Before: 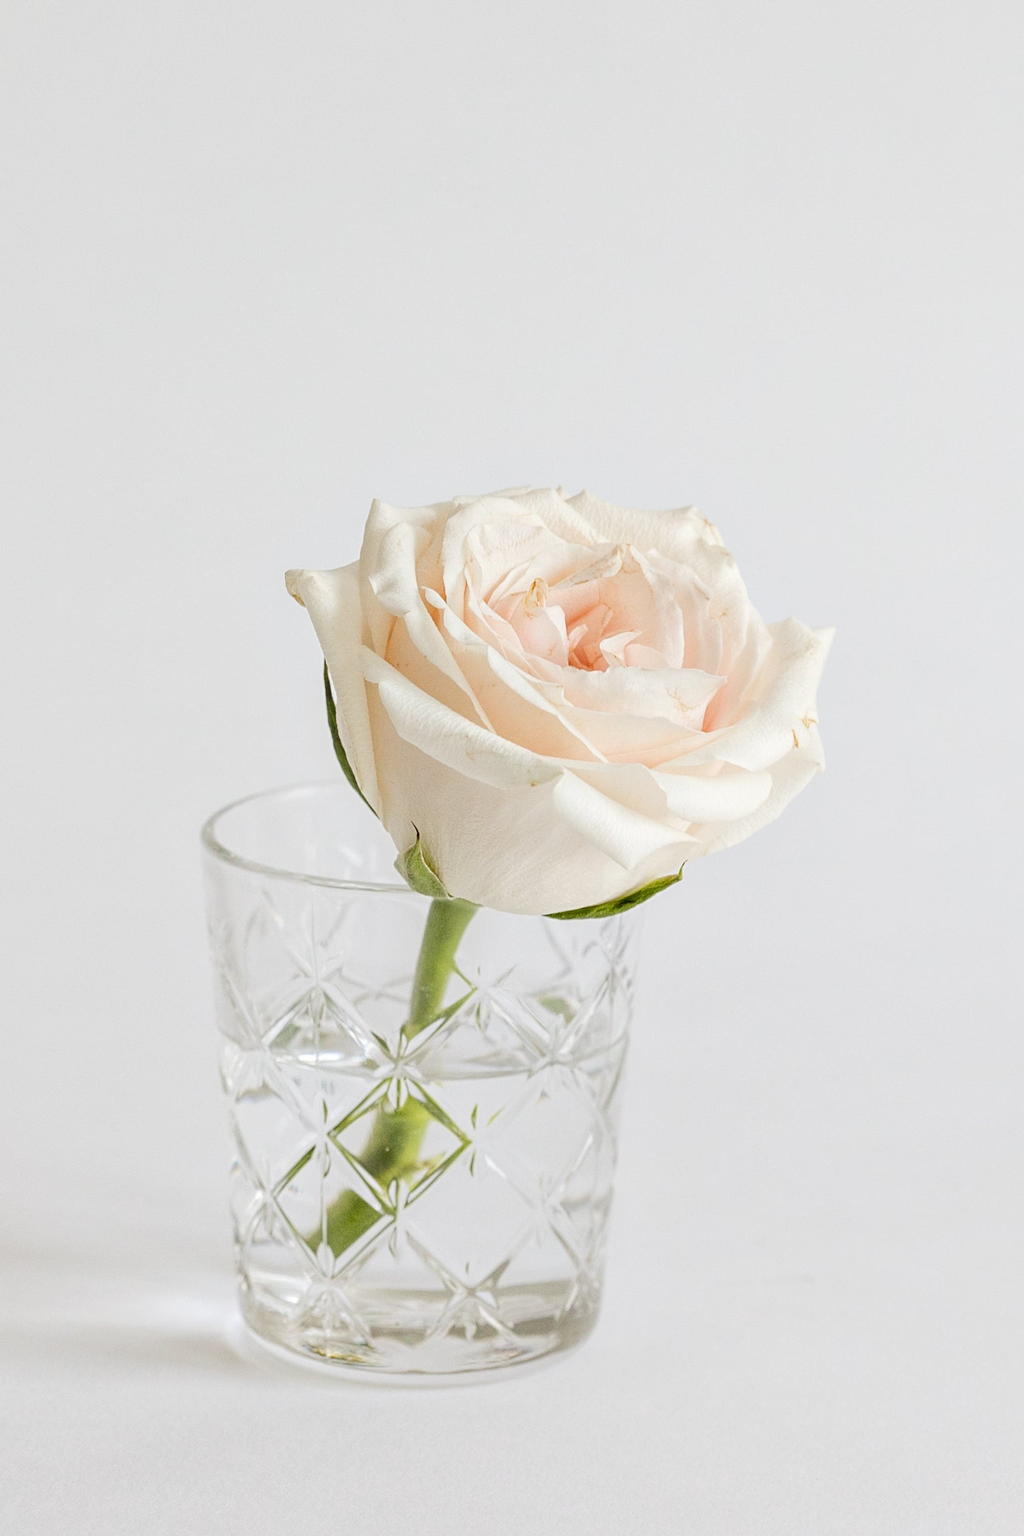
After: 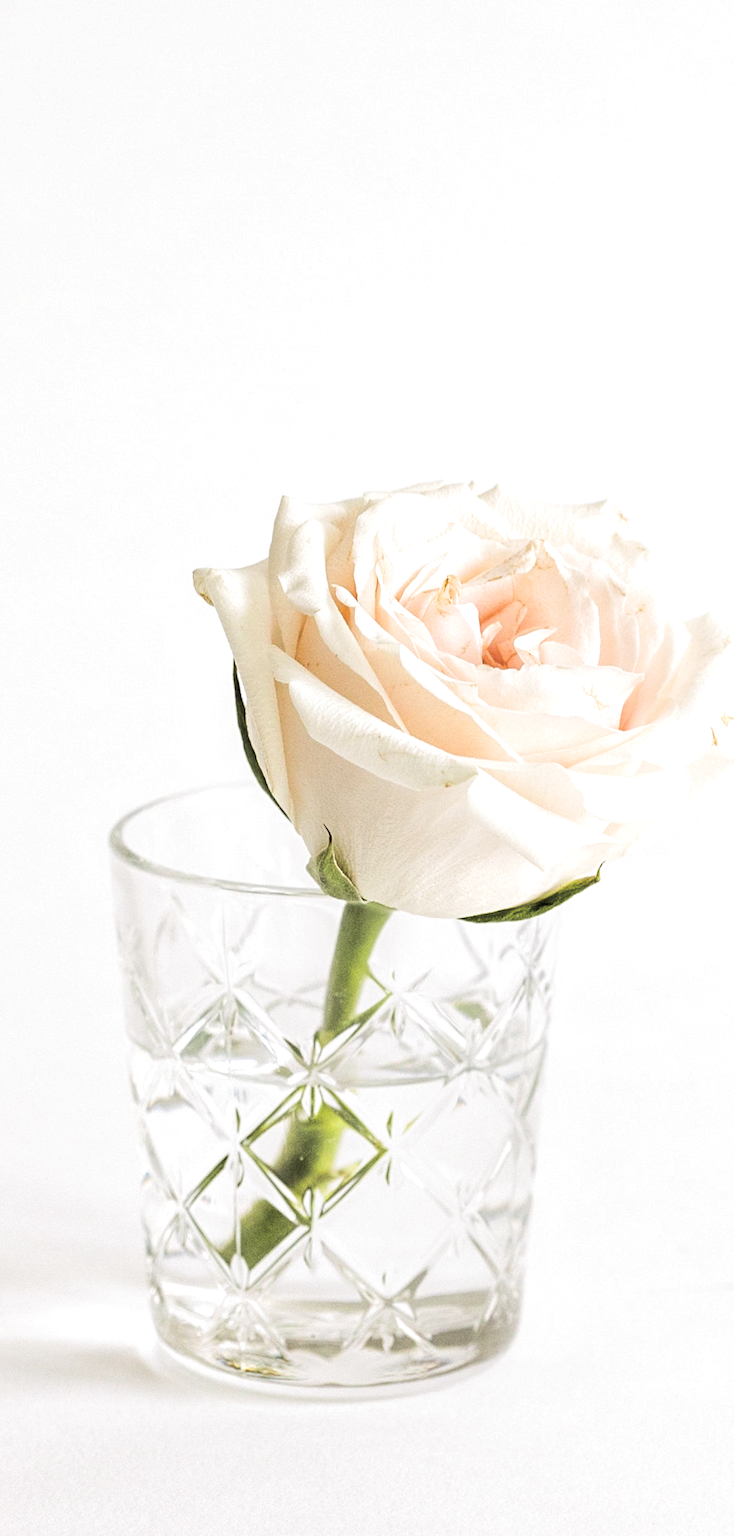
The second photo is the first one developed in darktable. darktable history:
crop and rotate: left 9.061%, right 20.142%
rotate and perspective: rotation -0.45°, automatic cropping original format, crop left 0.008, crop right 0.992, crop top 0.012, crop bottom 0.988
split-toning: shadows › hue 36°, shadows › saturation 0.05, highlights › hue 10.8°, highlights › saturation 0.15, compress 40%
color balance rgb: shadows lift › luminance -20%, power › hue 72.24°, highlights gain › luminance 15%, global offset › hue 171.6°, perceptual saturation grading › highlights -15%, perceptual saturation grading › shadows 25%, global vibrance 30%, contrast 10%
